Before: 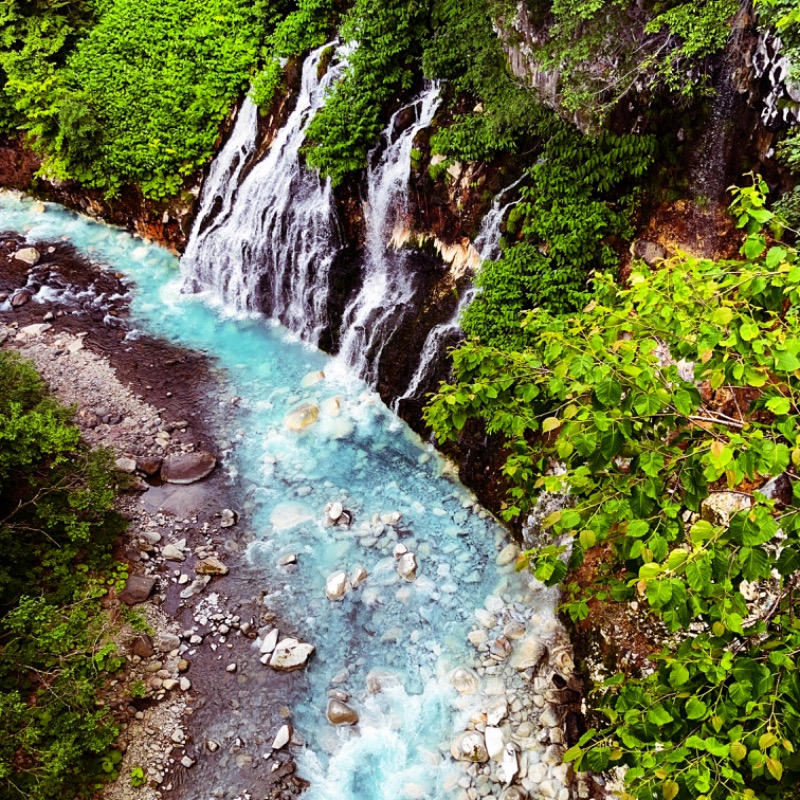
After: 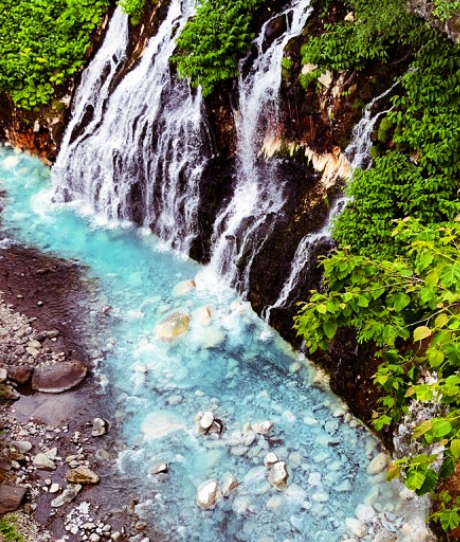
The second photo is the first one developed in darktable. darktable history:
crop: left 16.228%, top 11.458%, right 26.263%, bottom 20.755%
